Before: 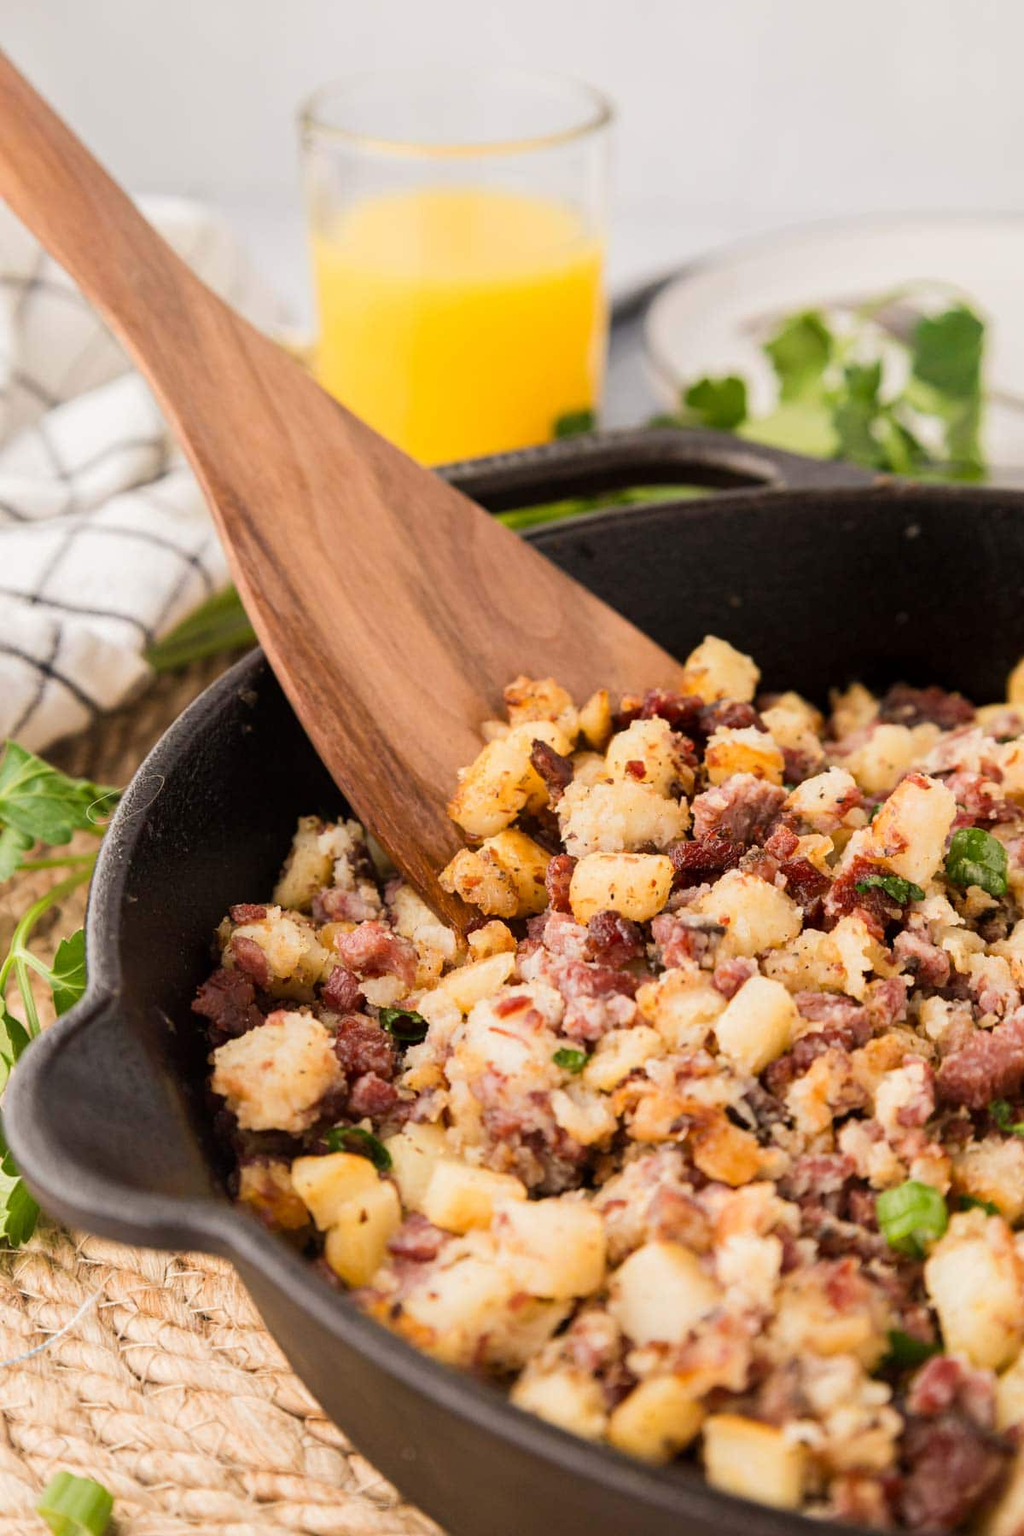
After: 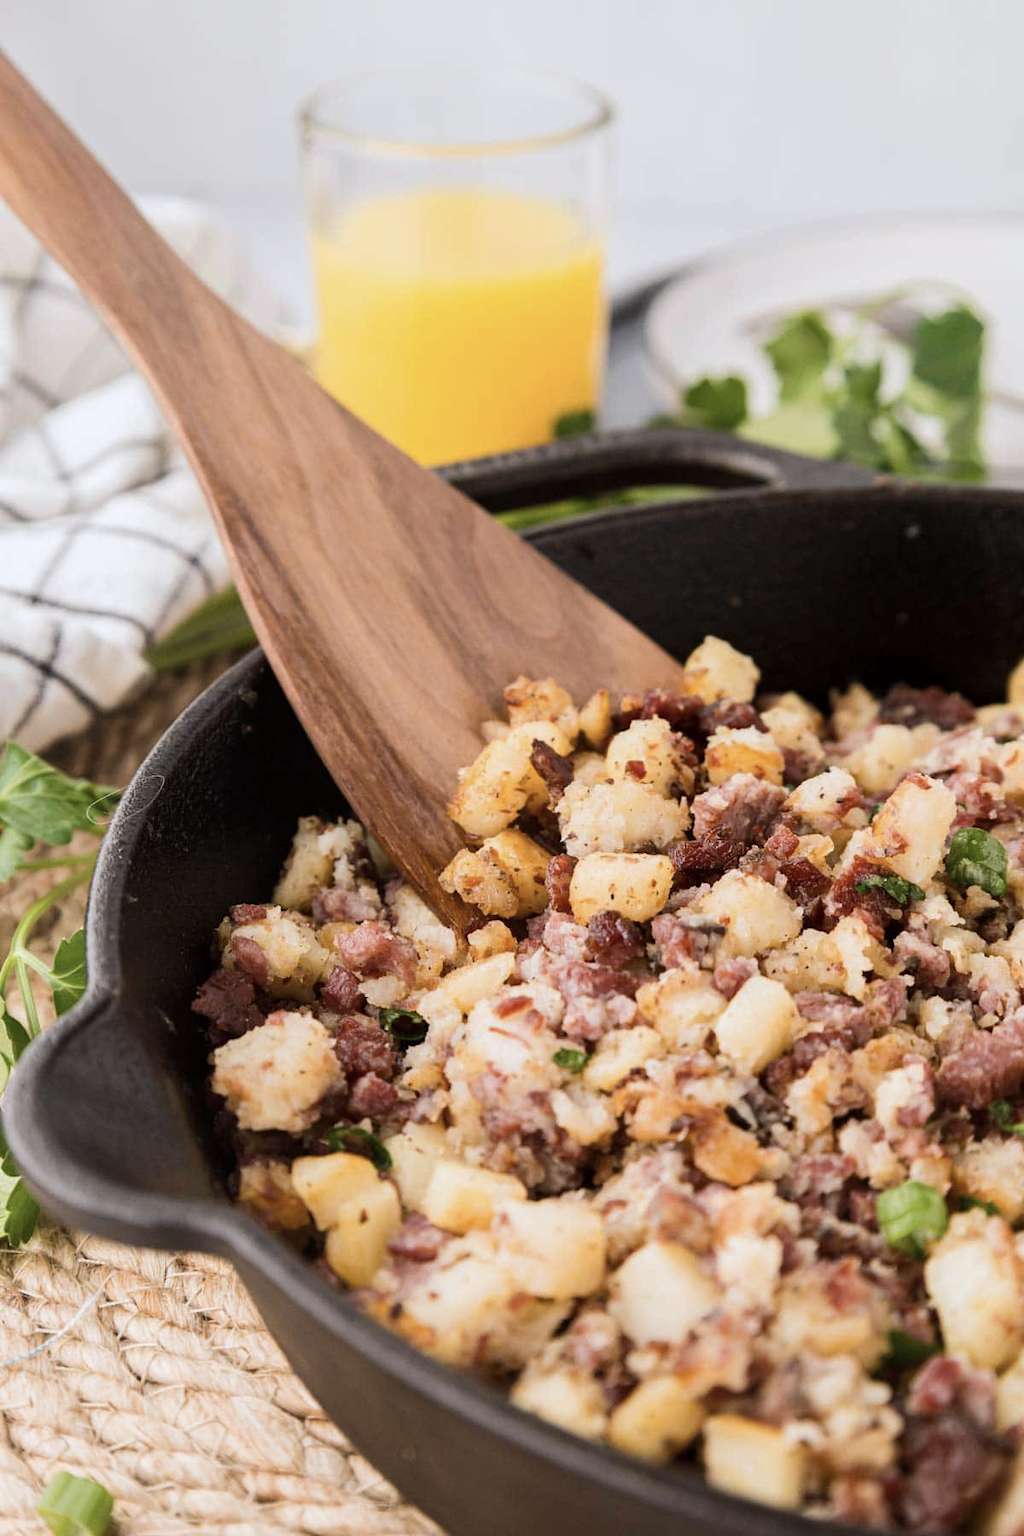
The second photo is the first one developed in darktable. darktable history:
contrast brightness saturation: contrast 0.06, brightness -0.01, saturation -0.23
white balance: red 0.974, blue 1.044
